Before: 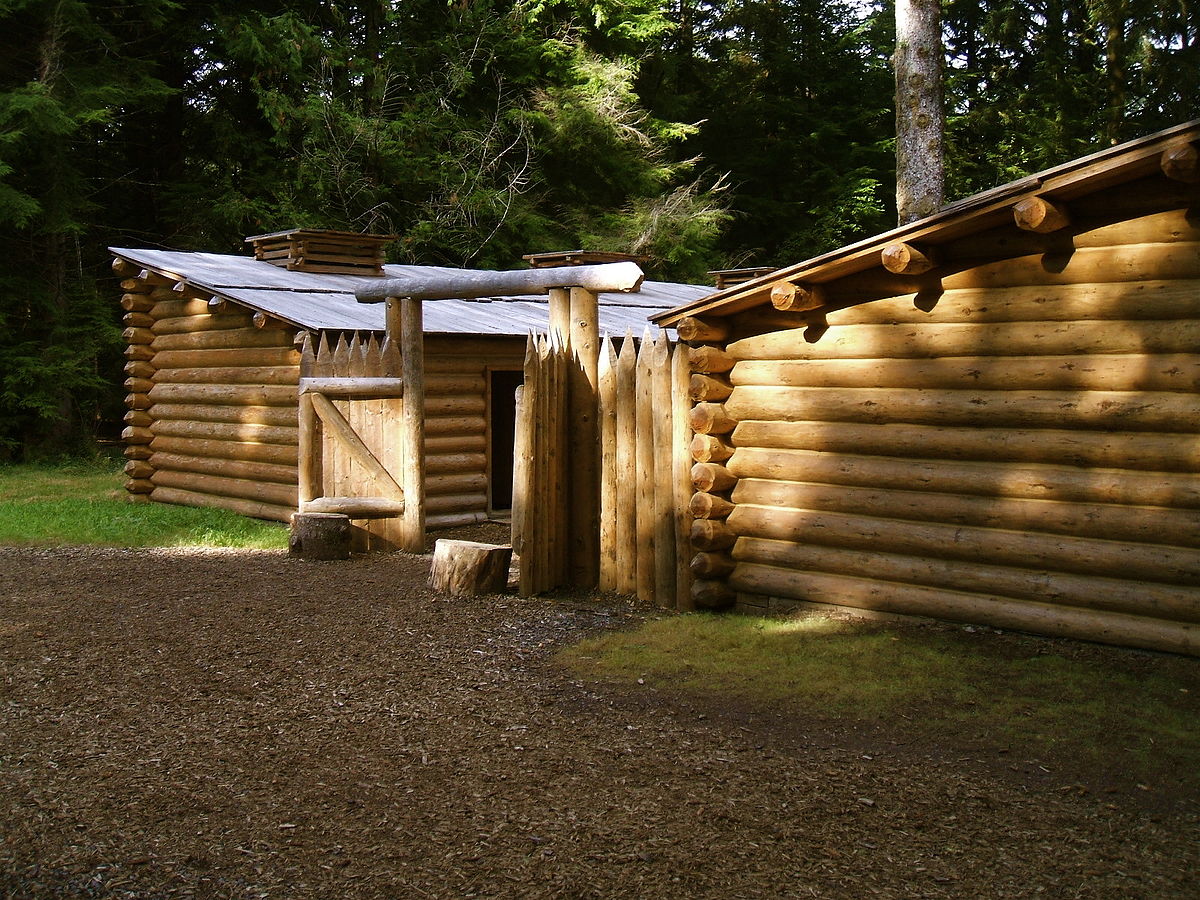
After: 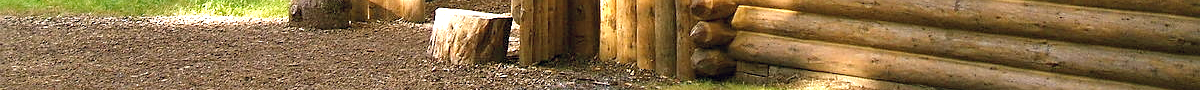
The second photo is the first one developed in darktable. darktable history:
sharpen: radius 1.864, amount 0.398, threshold 1.271
exposure: black level correction 0, exposure 1 EV, compensate highlight preservation false
crop and rotate: top 59.084%, bottom 30.916%
color balance rgb: shadows lift › hue 87.51°, highlights gain › chroma 1.62%, highlights gain › hue 55.1°, global offset › chroma 0.06%, global offset › hue 253.66°, linear chroma grading › global chroma 0.5%
